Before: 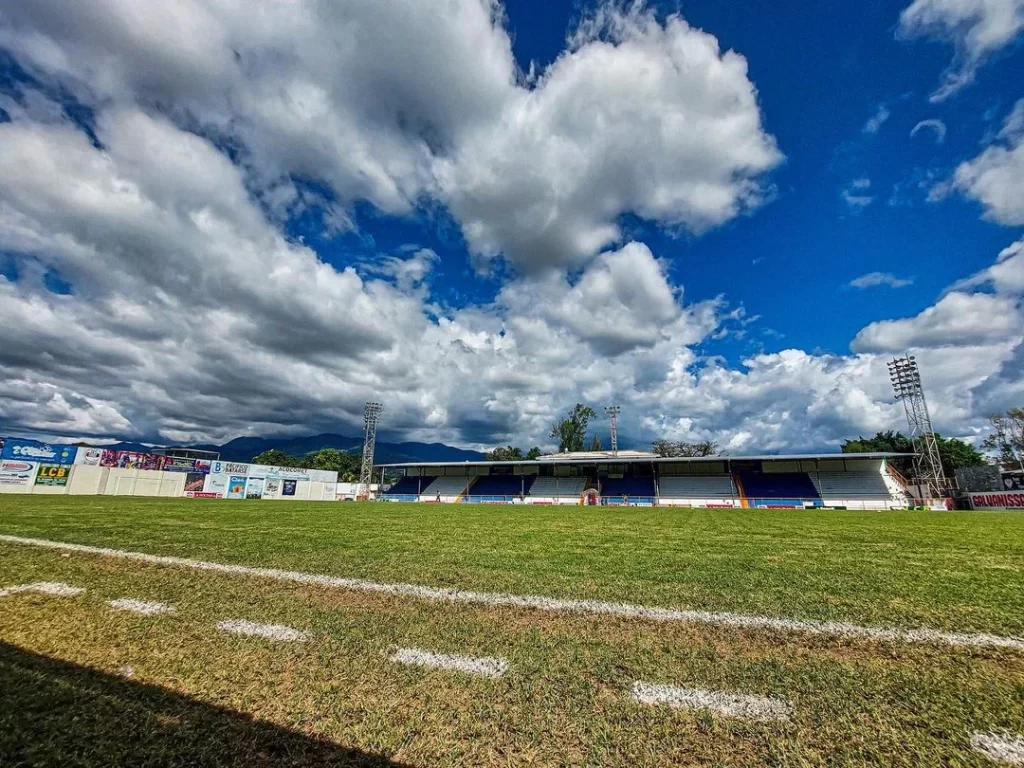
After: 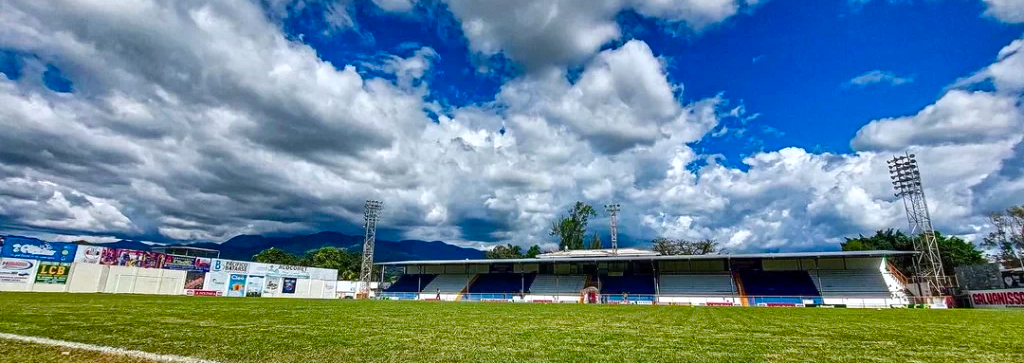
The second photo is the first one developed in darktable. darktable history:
color balance rgb: highlights gain › luminance 16.584%, highlights gain › chroma 2.872%, highlights gain › hue 259.91°, perceptual saturation grading › global saturation 20%, perceptual saturation grading › highlights -49.205%, perceptual saturation grading › shadows 26.055%, global vibrance 28.347%
crop and rotate: top 26.411%, bottom 26.232%
